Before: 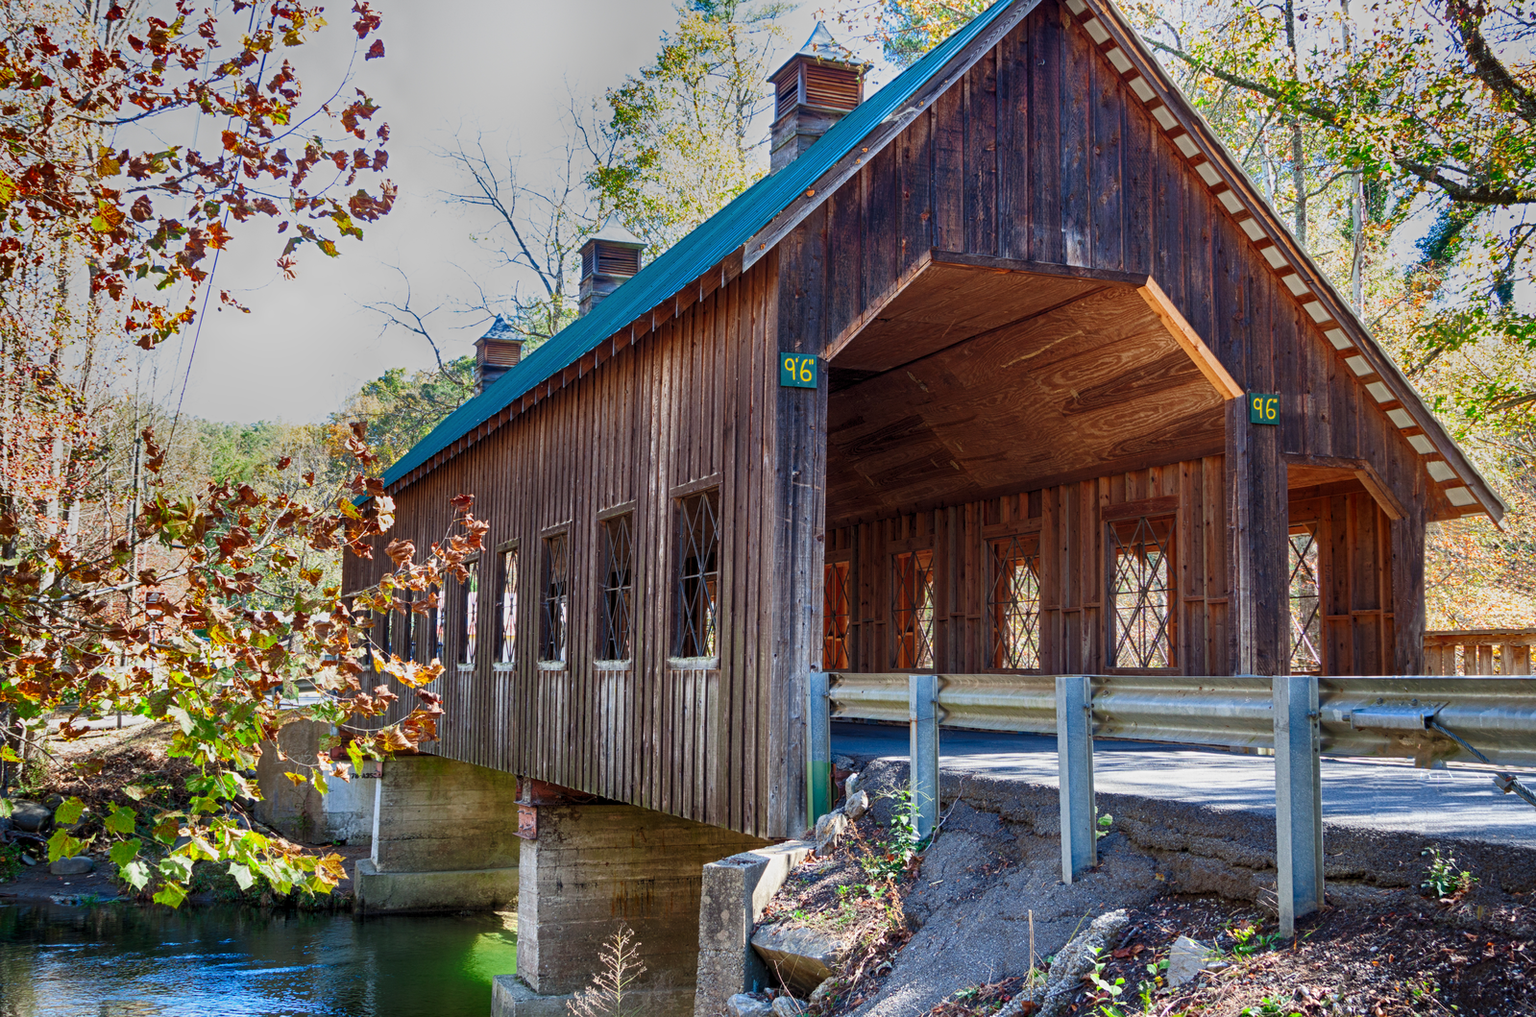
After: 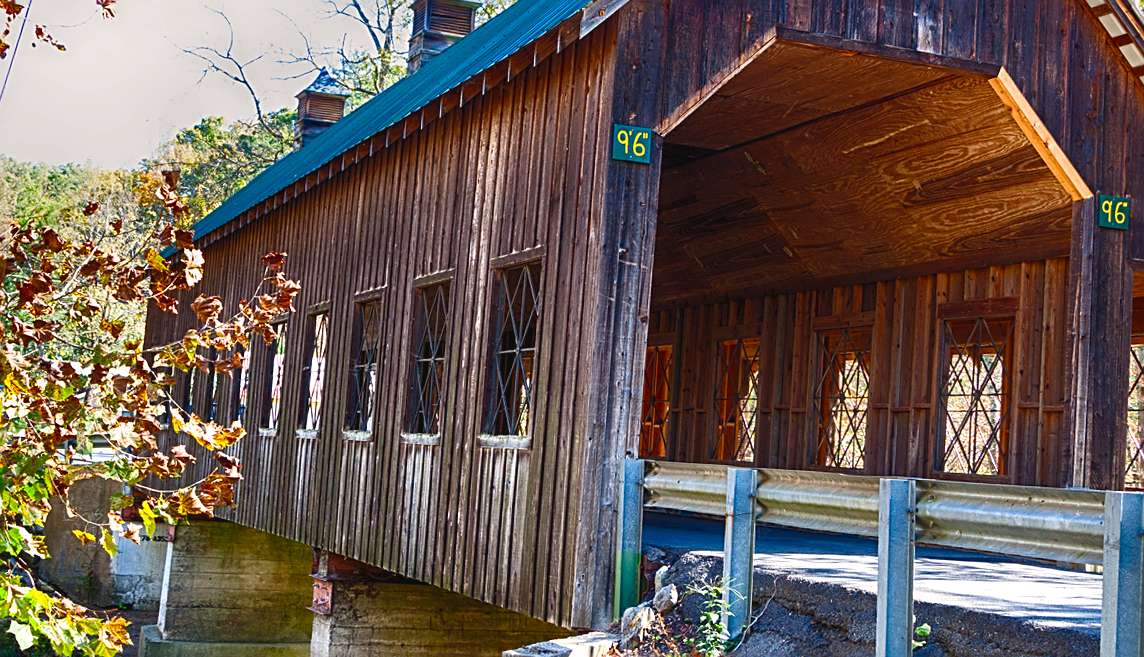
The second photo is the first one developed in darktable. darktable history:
color balance rgb: shadows lift › chroma 1%, shadows lift › hue 217.2°, power › hue 310.8°, highlights gain › chroma 1%, highlights gain › hue 54°, global offset › luminance 0.5%, global offset › hue 171.6°, perceptual saturation grading › global saturation 14.09%, perceptual saturation grading › highlights -25%, perceptual saturation grading › shadows 30%, perceptual brilliance grading › highlights 13.42%, perceptual brilliance grading › mid-tones 8.05%, perceptual brilliance grading › shadows -17.45%, global vibrance 25%
sharpen: on, module defaults
crop and rotate: angle -3.37°, left 9.79%, top 20.73%, right 12.42%, bottom 11.82%
